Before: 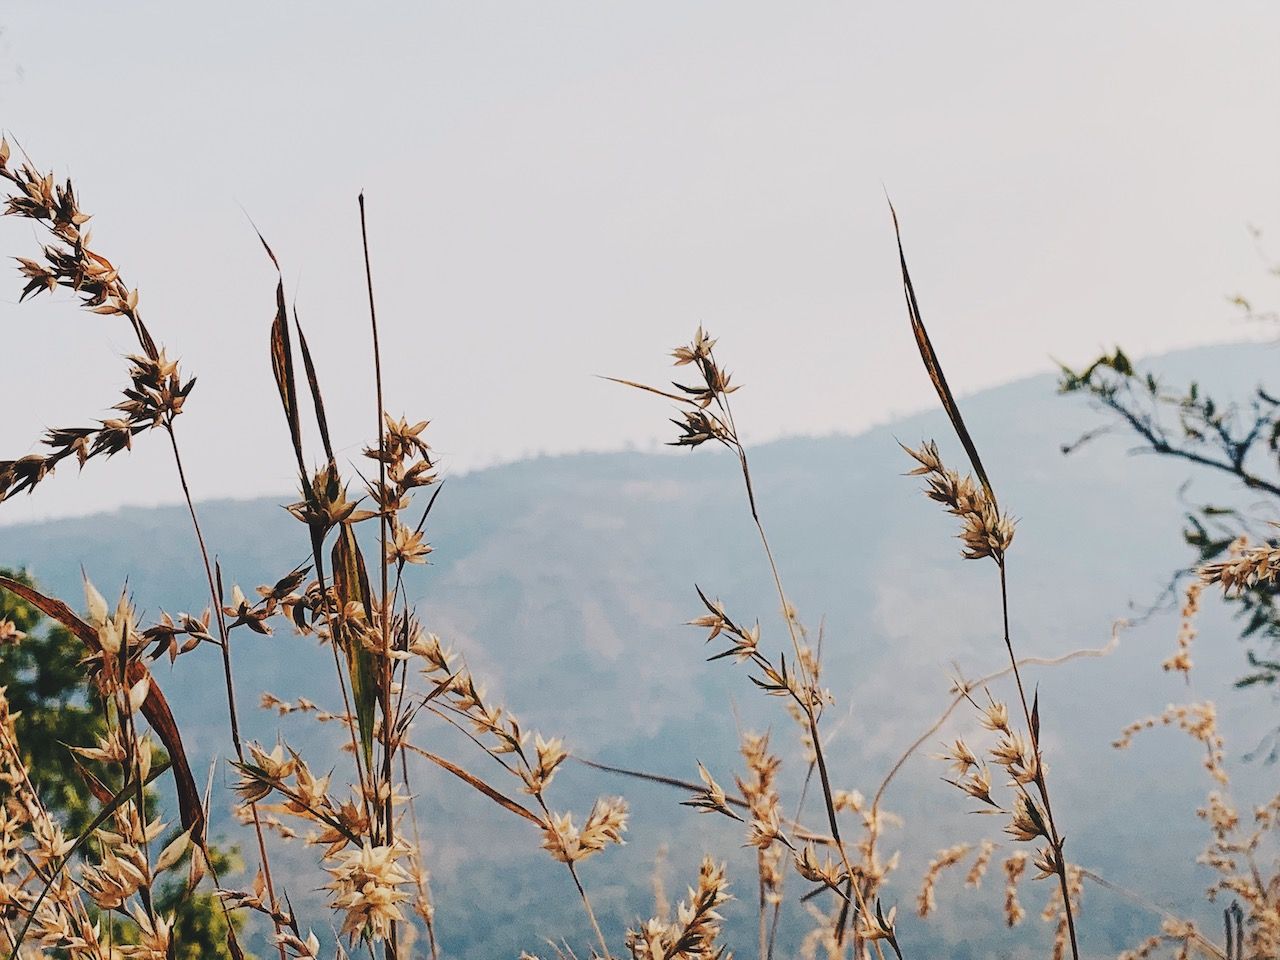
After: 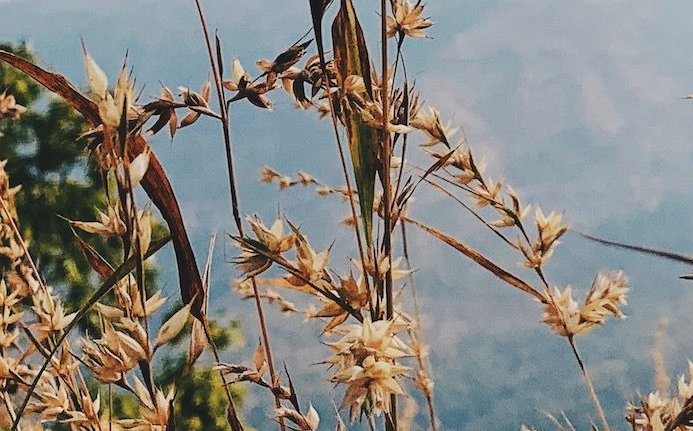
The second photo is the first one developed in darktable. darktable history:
crop and rotate: top 54.861%, right 45.835%, bottom 0.175%
